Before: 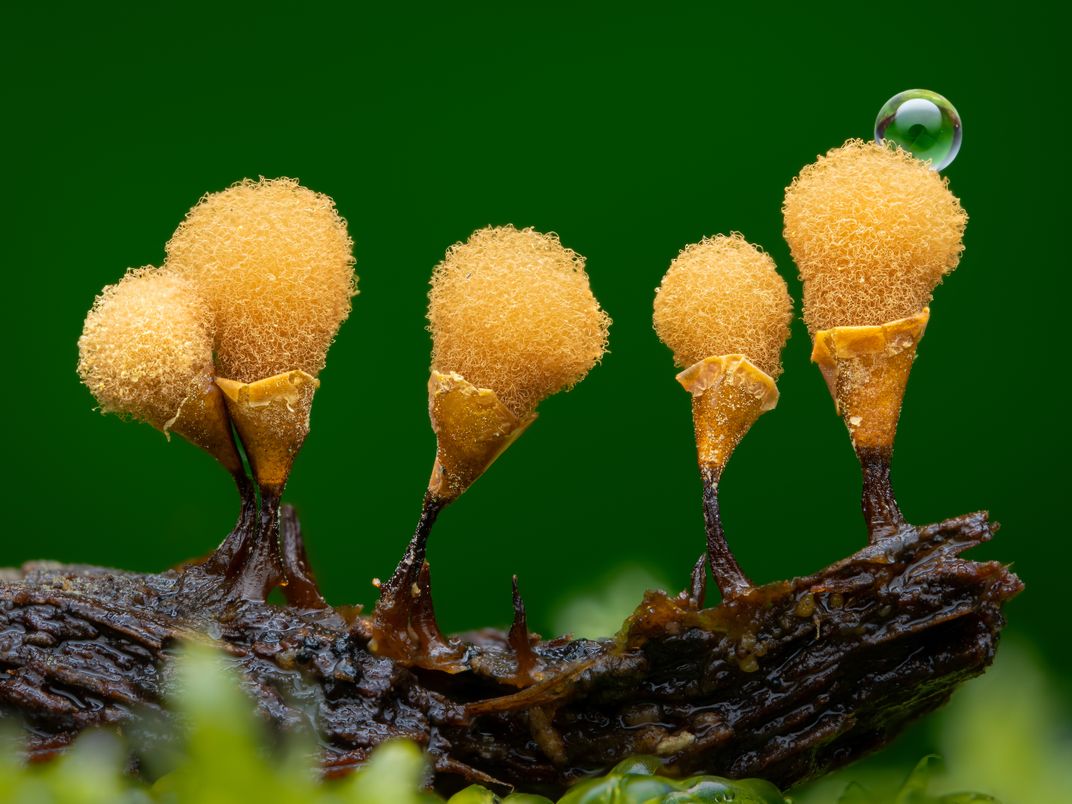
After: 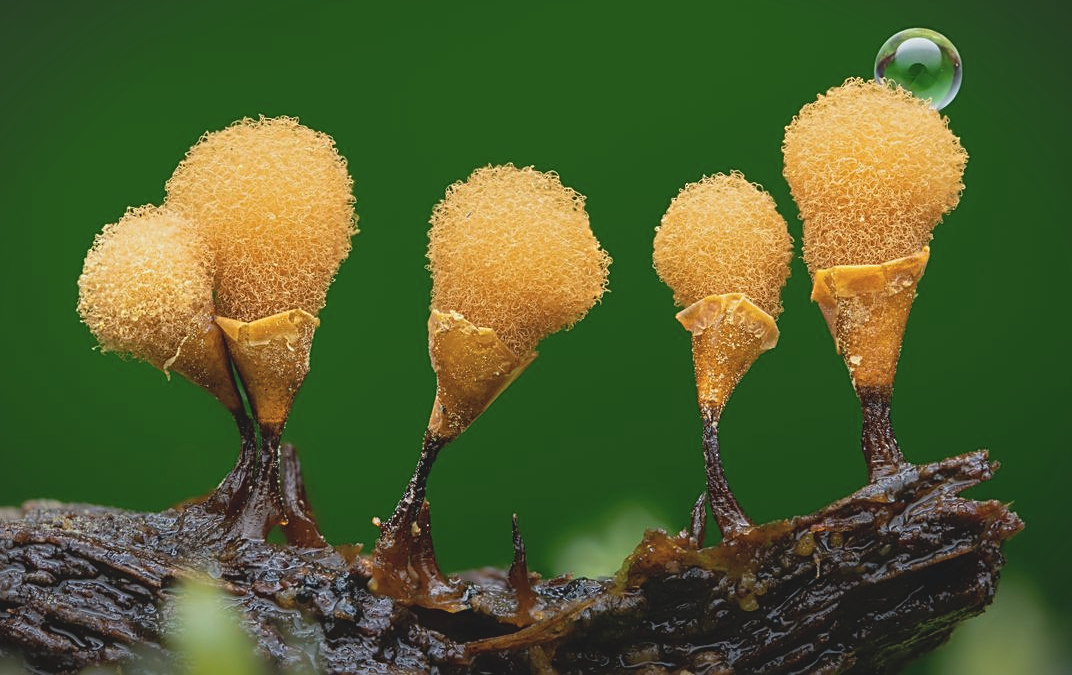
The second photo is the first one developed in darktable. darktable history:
contrast brightness saturation: contrast -0.15, brightness 0.05, saturation -0.12
crop: top 7.625%, bottom 8.027%
sharpen: on, module defaults
vignetting: fall-off start 100%, brightness -0.282, width/height ratio 1.31
